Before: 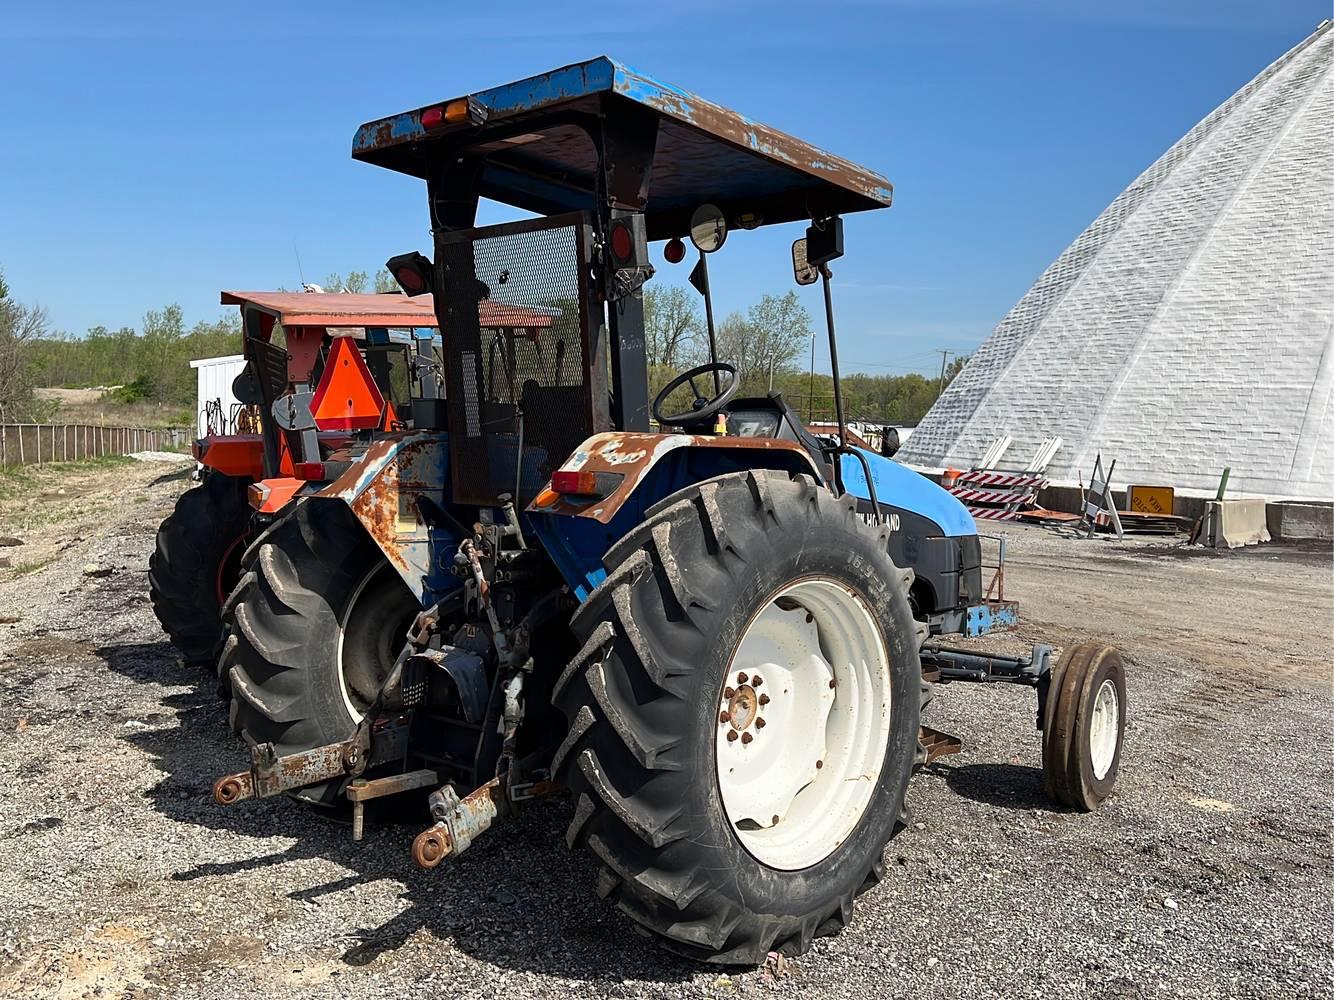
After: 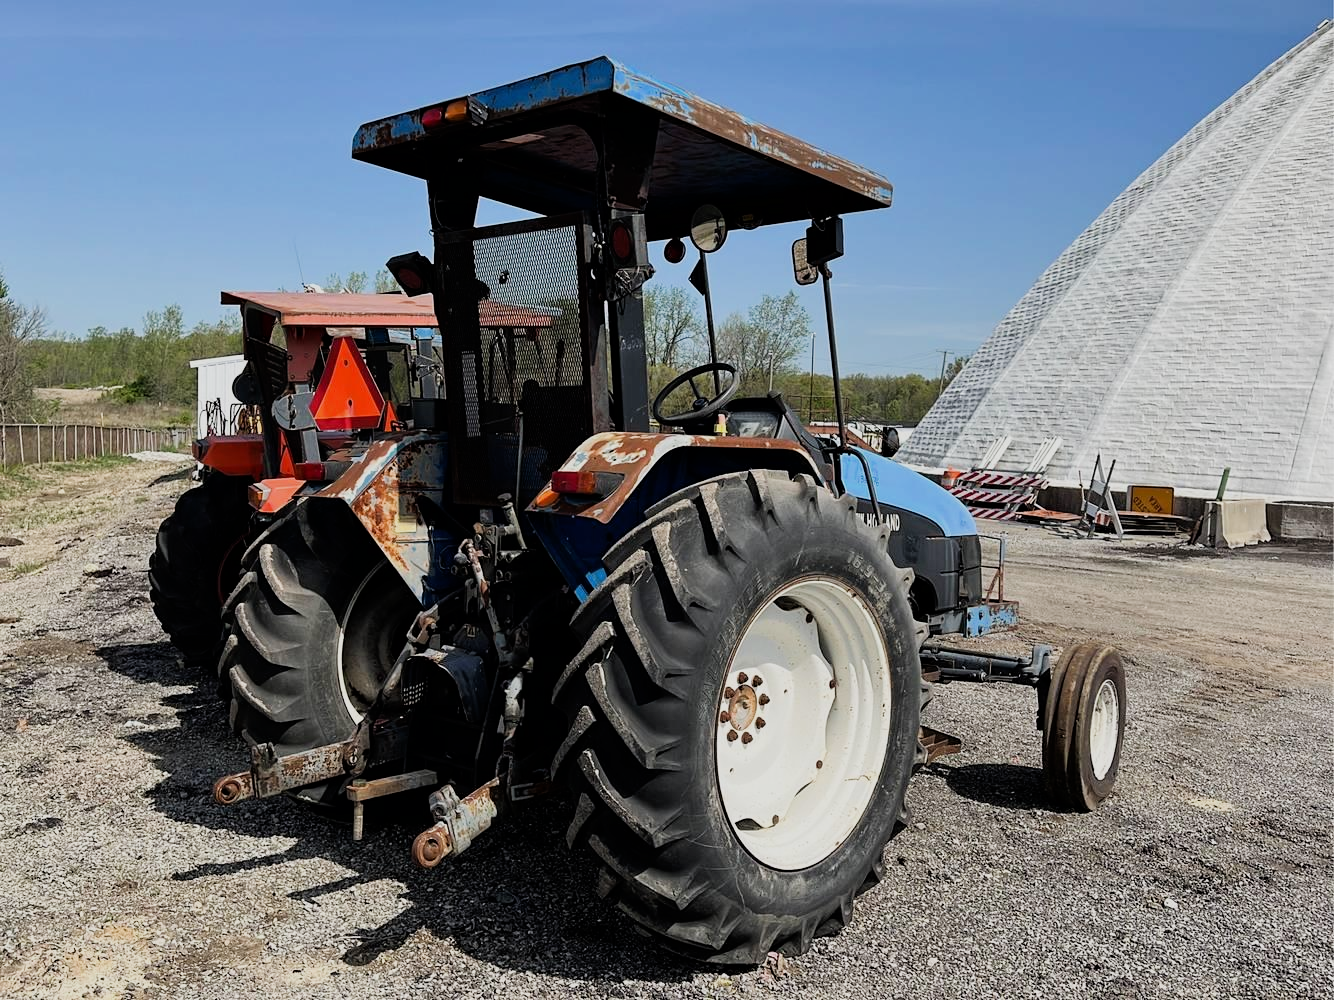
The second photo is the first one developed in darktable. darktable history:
filmic rgb: black relative exposure -7.65 EV, white relative exposure 3.96 EV, threshold 3.01 EV, hardness 4.02, contrast 1.094, highlights saturation mix -28.93%, enable highlight reconstruction true
